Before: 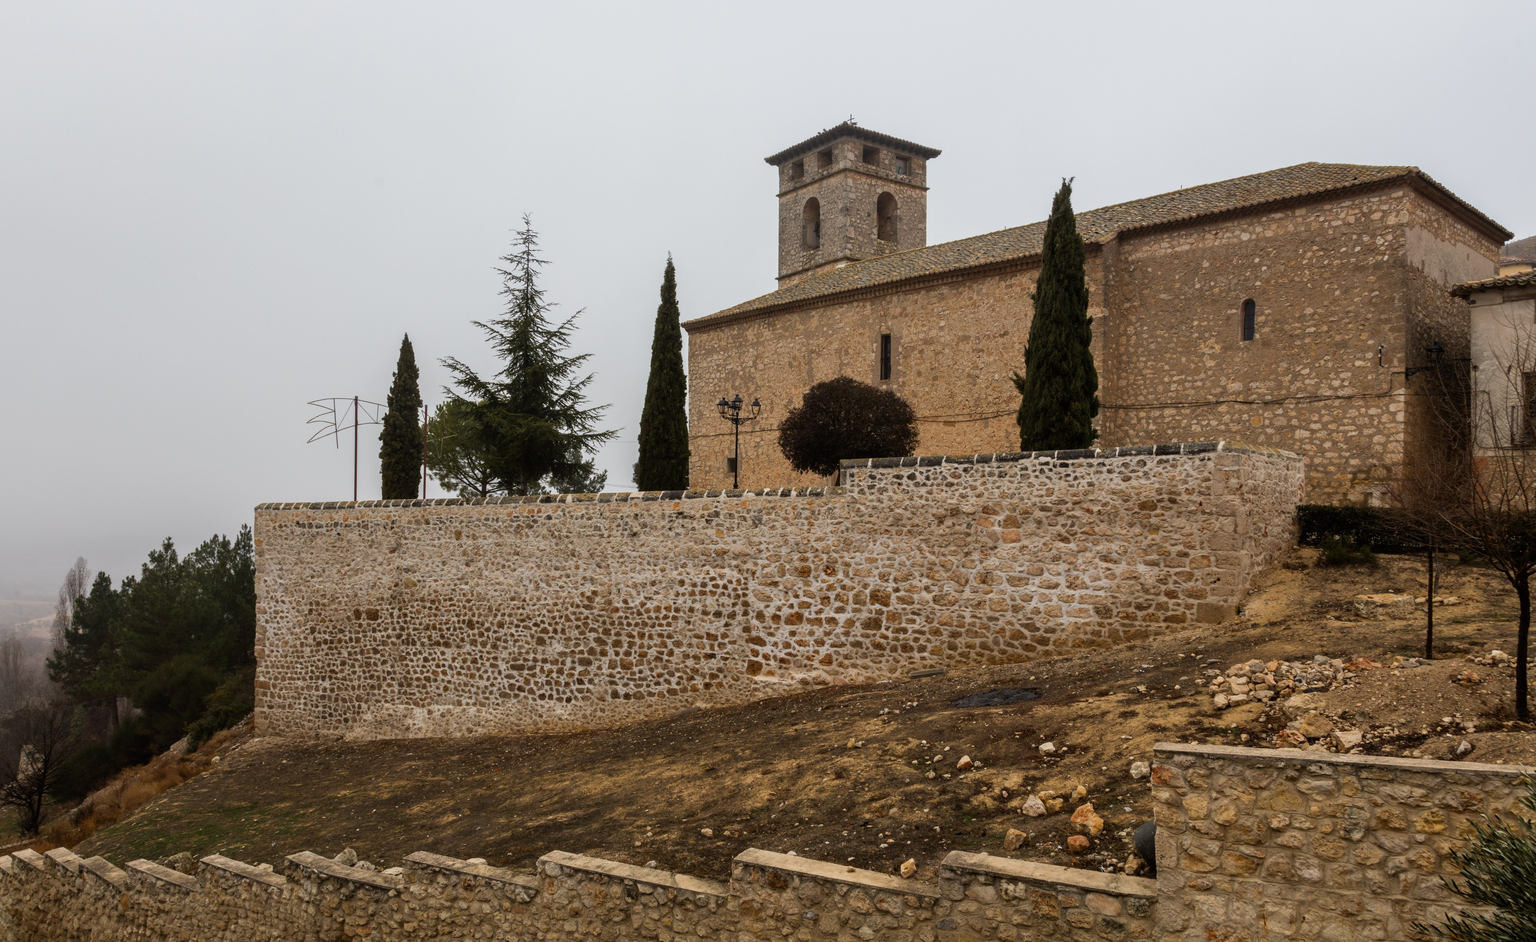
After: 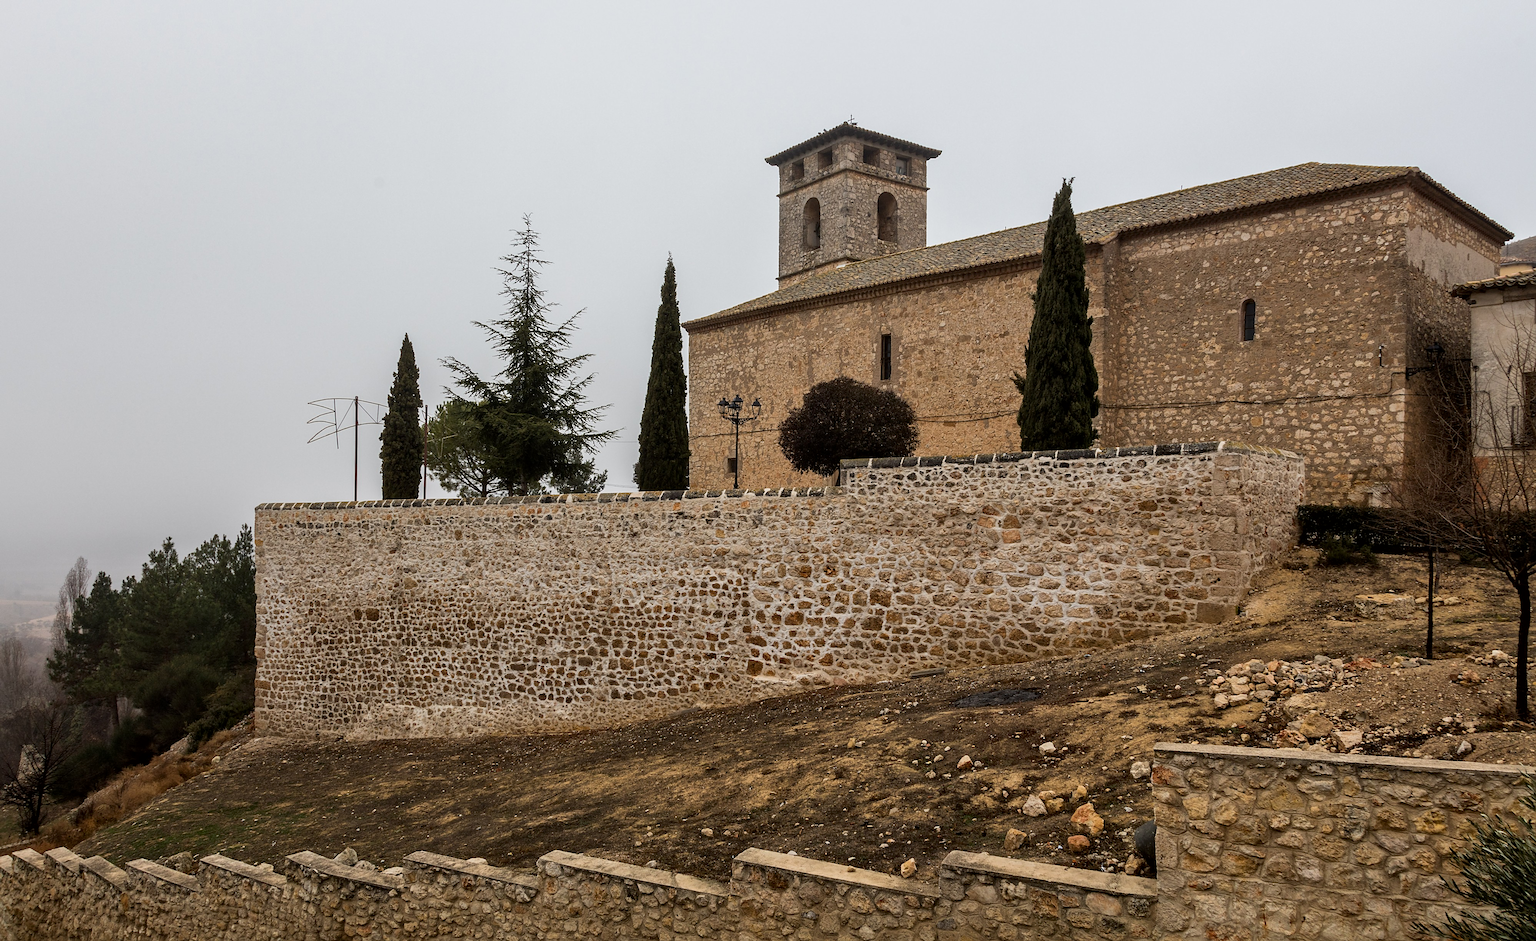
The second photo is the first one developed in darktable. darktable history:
sharpen: on, module defaults
local contrast: mode bilateral grid, contrast 20, coarseness 50, detail 132%, midtone range 0.2
